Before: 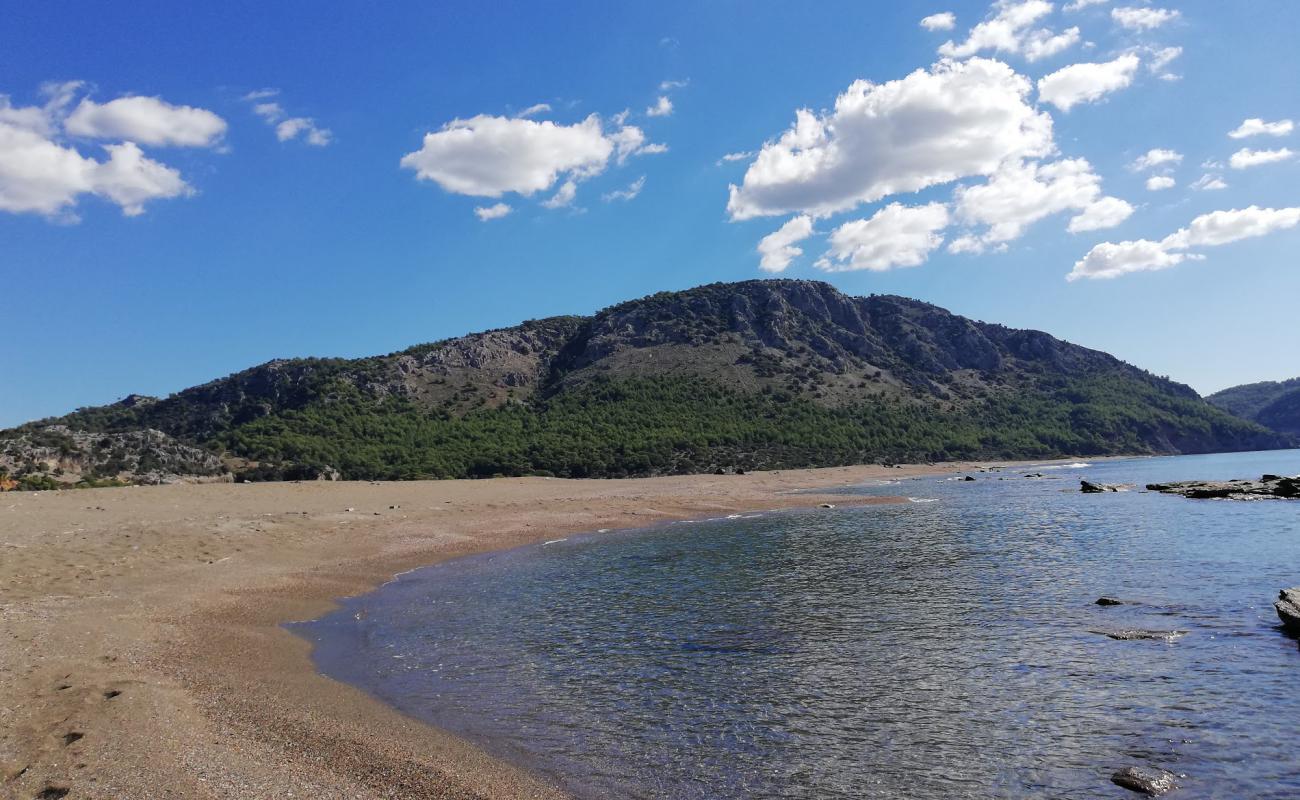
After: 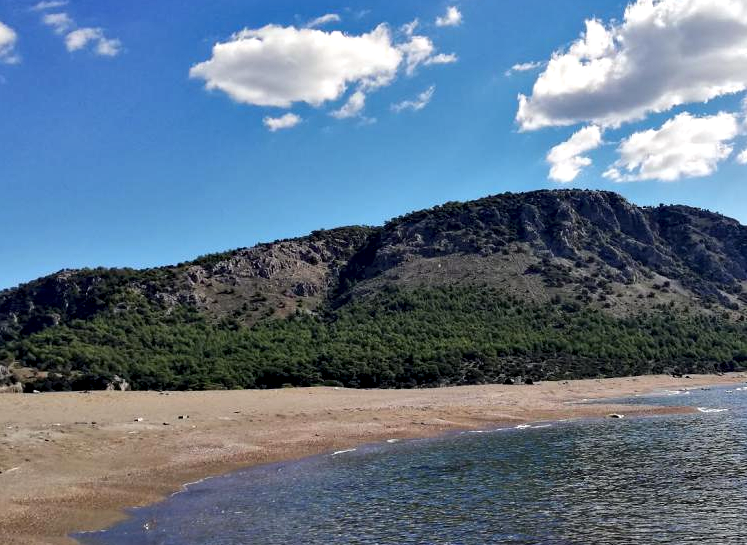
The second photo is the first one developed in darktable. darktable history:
contrast equalizer: y [[0.6 ×6], [0.55 ×6], [0 ×6], [0 ×6], [0 ×6]]
crop: left 16.254%, top 11.336%, right 26.218%, bottom 20.488%
